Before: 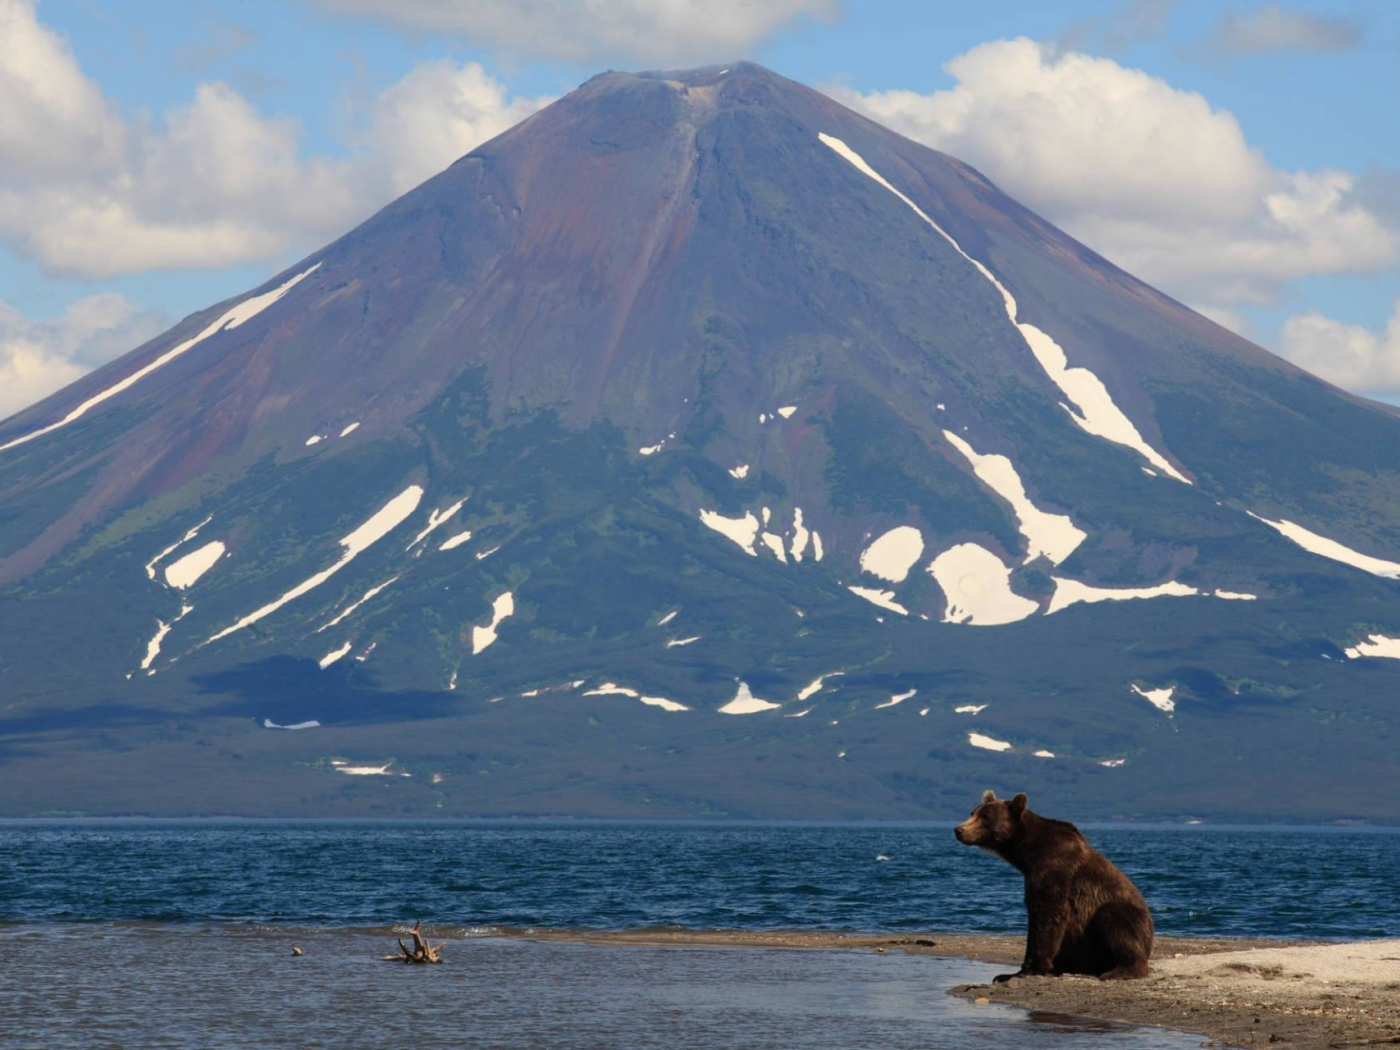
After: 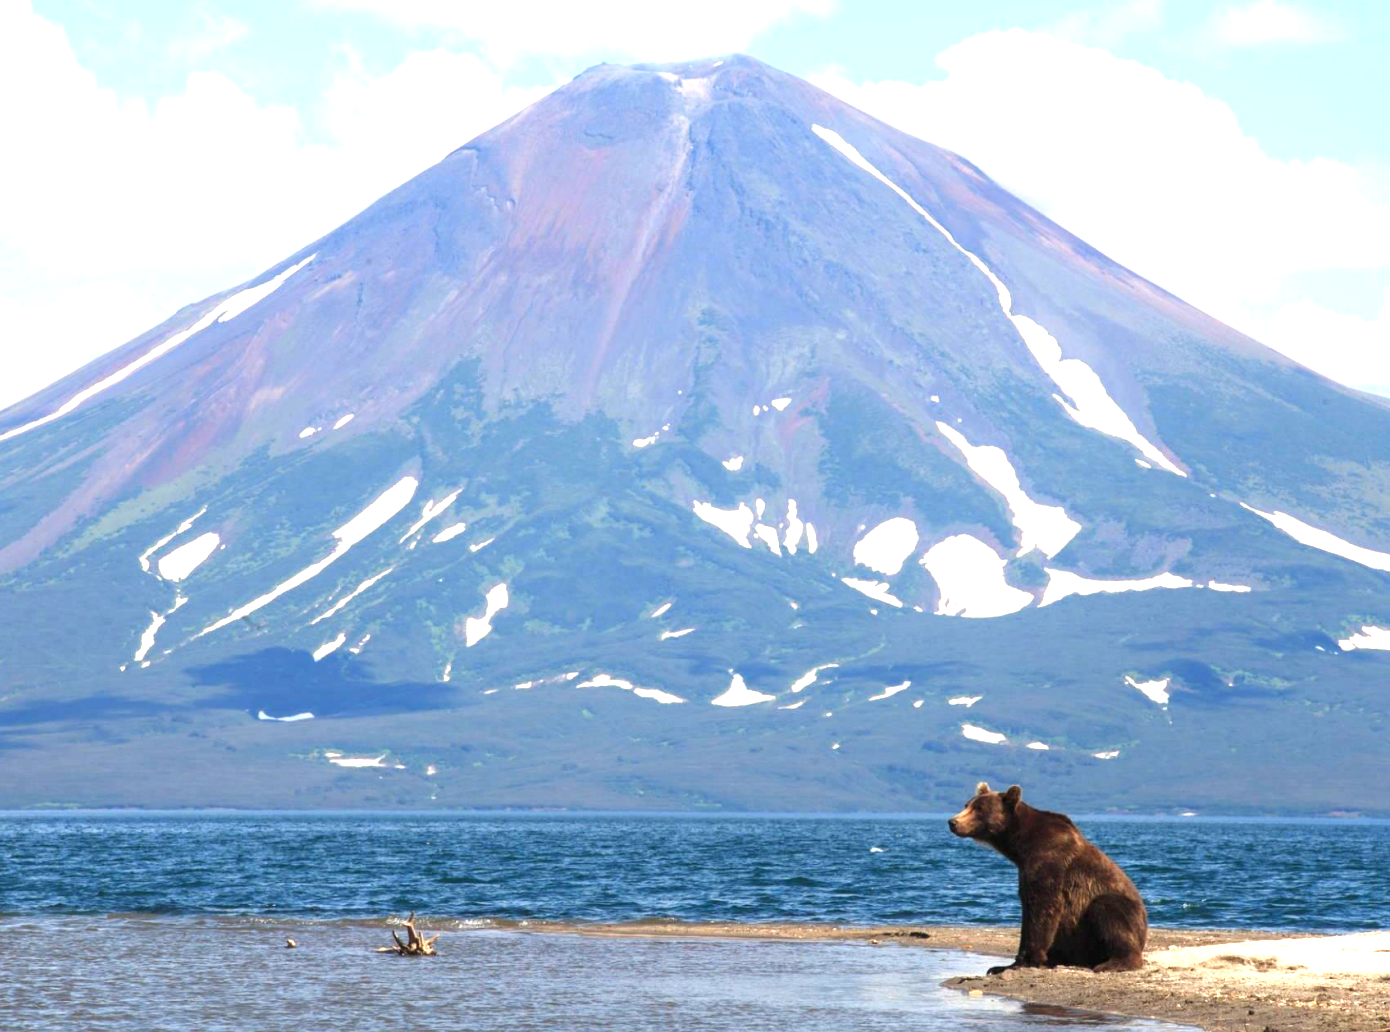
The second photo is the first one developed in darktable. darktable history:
crop: left 0.437%, top 0.764%, right 0.244%, bottom 0.878%
exposure: black level correction 0, exposure 1.583 EV, compensate exposure bias true, compensate highlight preservation false
